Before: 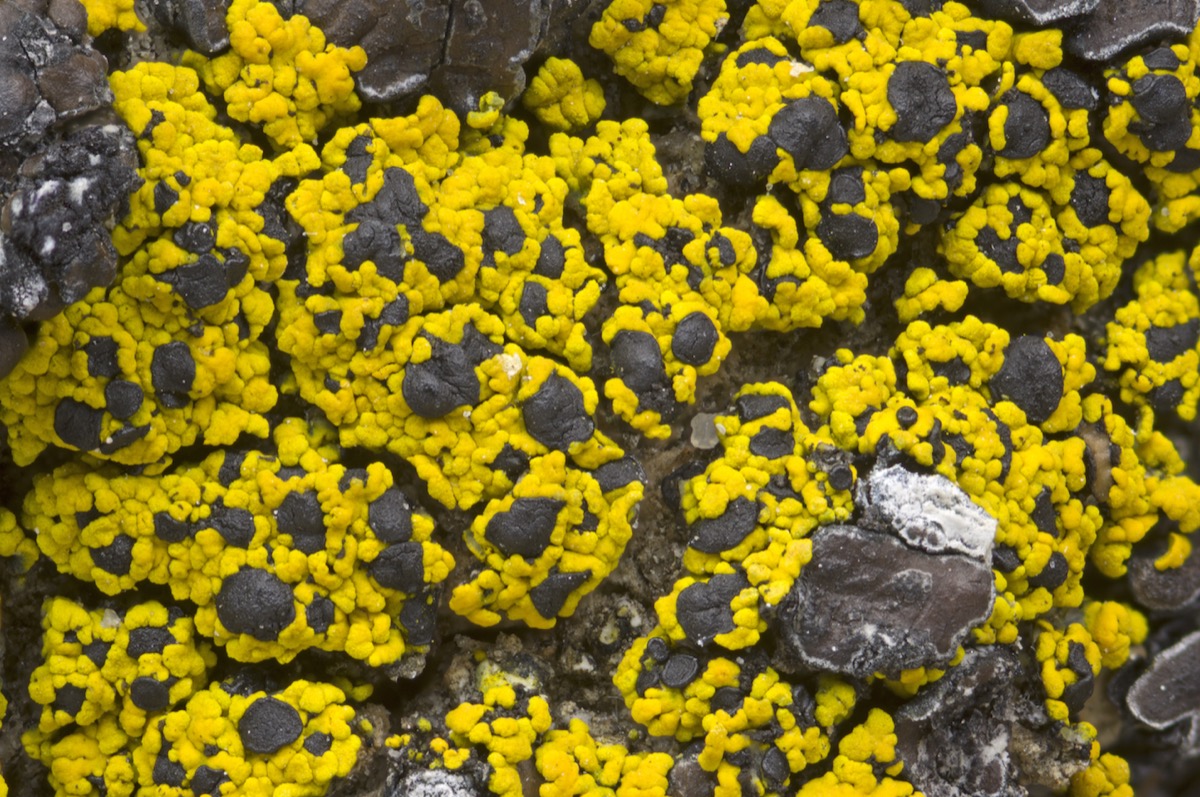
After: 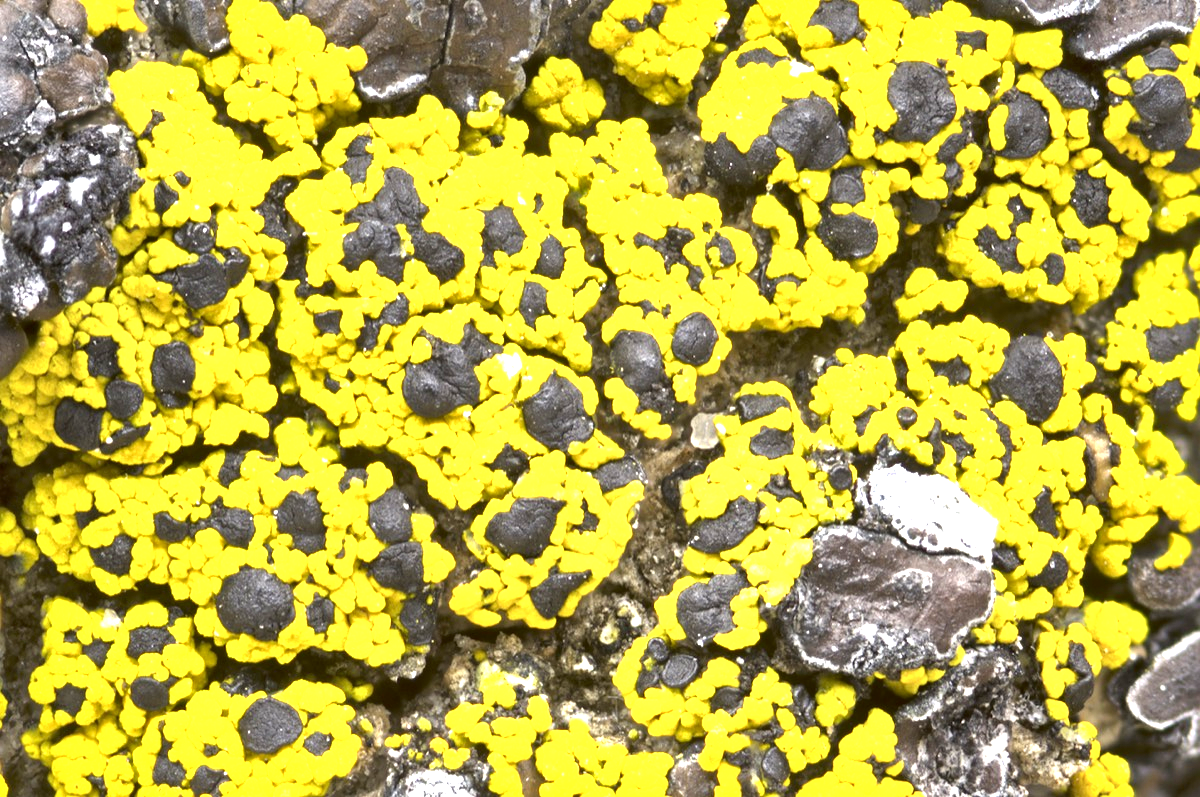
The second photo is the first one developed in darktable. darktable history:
exposure: black level correction 0, exposure 1.74 EV, compensate highlight preservation false
local contrast: mode bilateral grid, contrast 45, coarseness 68, detail 212%, midtone range 0.2
